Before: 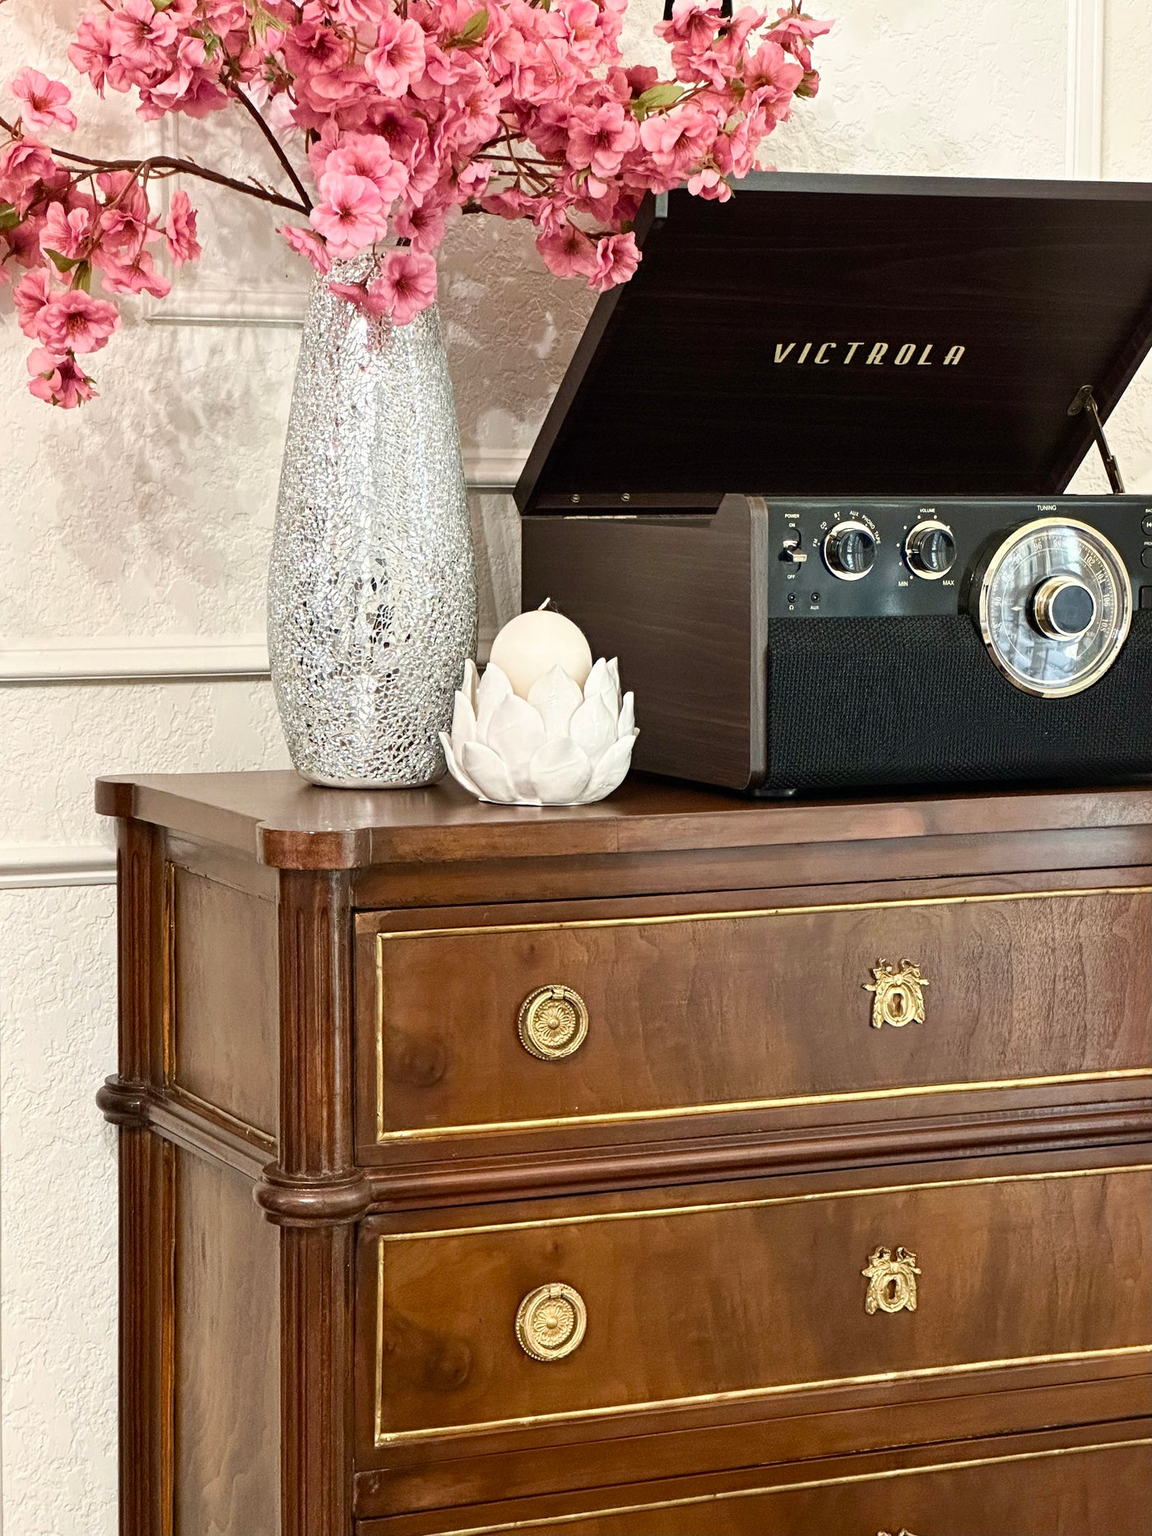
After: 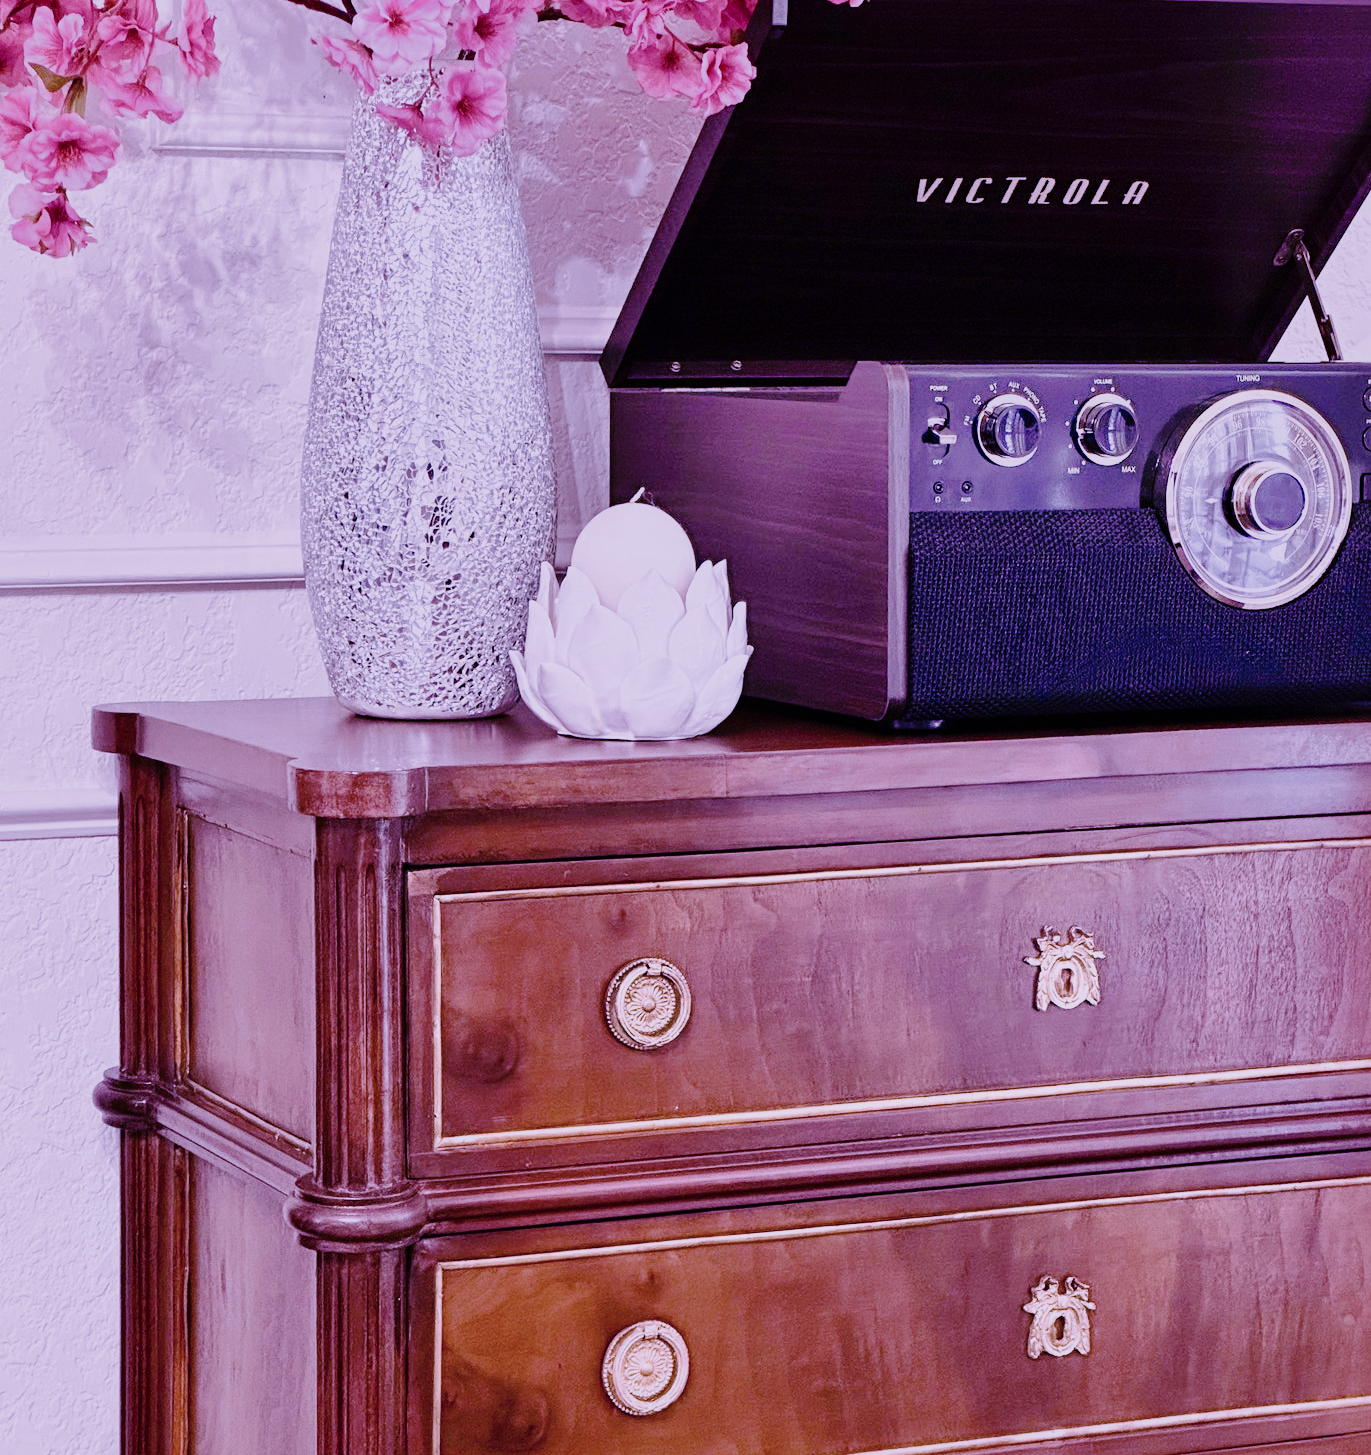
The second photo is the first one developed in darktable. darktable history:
color calibration: illuminant custom, x 0.379, y 0.481, temperature 4443.07 K
shadows and highlights: on, module defaults
sigmoid: on, module defaults
crop and rotate: left 1.814%, top 12.818%, right 0.25%, bottom 9.225%
tone curve: curves: ch0 [(0, 0) (0.003, 0.003) (0.011, 0.014) (0.025, 0.027) (0.044, 0.044) (0.069, 0.064) (0.1, 0.108) (0.136, 0.153) (0.177, 0.208) (0.224, 0.275) (0.277, 0.349) (0.335, 0.422) (0.399, 0.492) (0.468, 0.557) (0.543, 0.617) (0.623, 0.682) (0.709, 0.745) (0.801, 0.826) (0.898, 0.916) (1, 1)], preserve colors none
color correction: saturation 0.8
color balance rgb: perceptual saturation grading › global saturation 25%, global vibrance 20%
contrast brightness saturation: contrast 0.11, saturation -0.17
